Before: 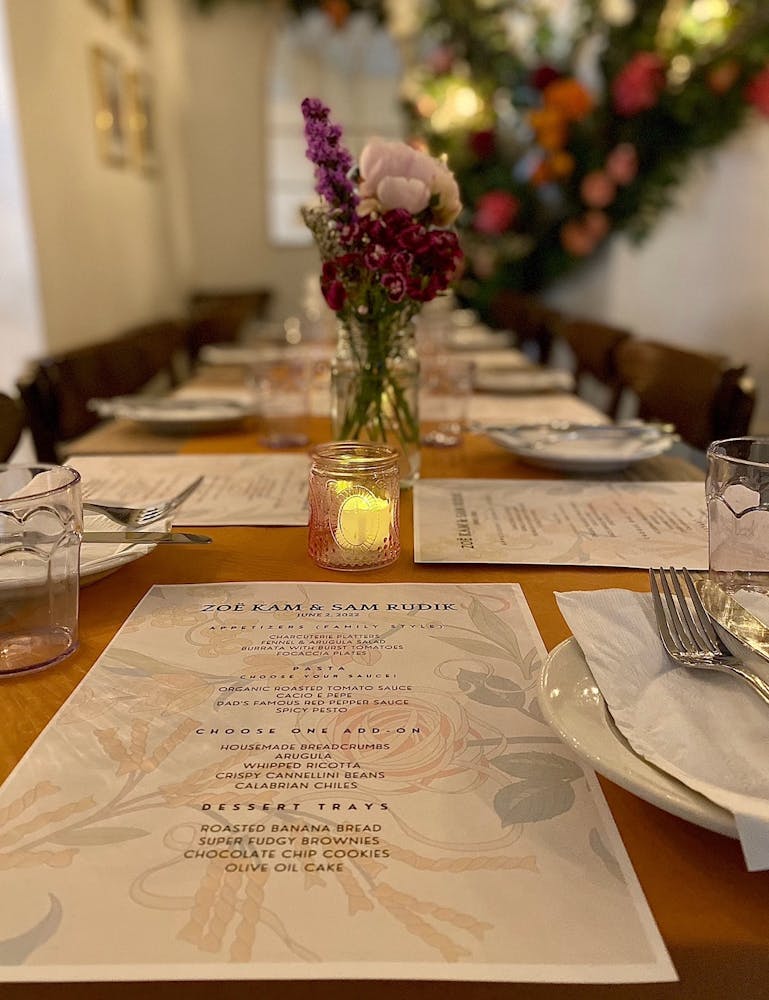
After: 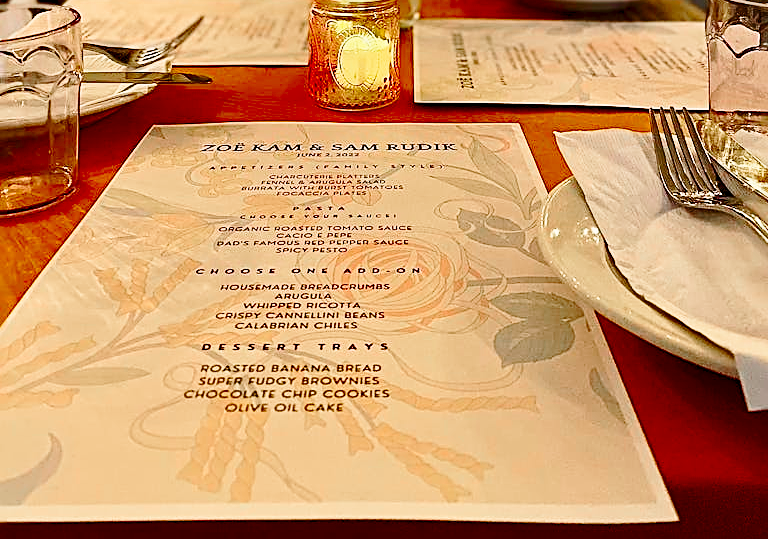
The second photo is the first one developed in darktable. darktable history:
contrast brightness saturation: contrast 0.176, saturation 0.304
sharpen: radius 2.532, amount 0.616
crop and rotate: top 46.081%, right 0.019%
color zones: curves: ch1 [(0, 0.679) (0.143, 0.647) (0.286, 0.261) (0.378, -0.011) (0.571, 0.396) (0.714, 0.399) (0.857, 0.406) (1, 0.679)]
base curve: curves: ch0 [(0, 0) (0.028, 0.03) (0.121, 0.232) (0.46, 0.748) (0.859, 0.968) (1, 1)], preserve colors none
exposure: black level correction 0.011, exposure -0.471 EV, compensate exposure bias true, compensate highlight preservation false
